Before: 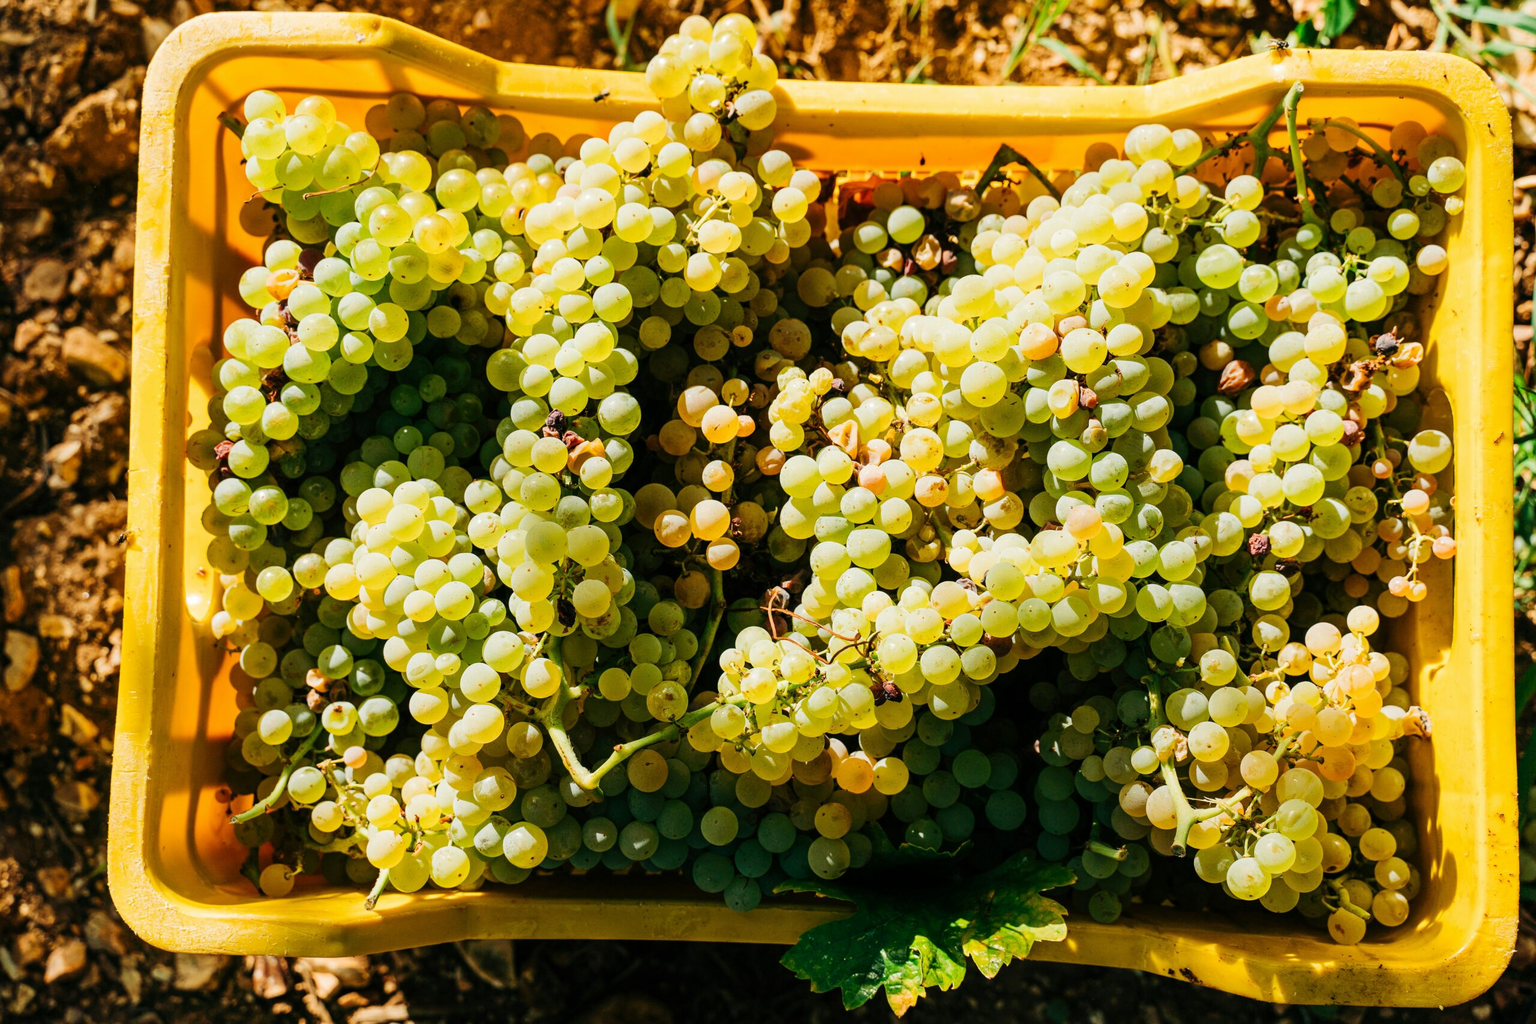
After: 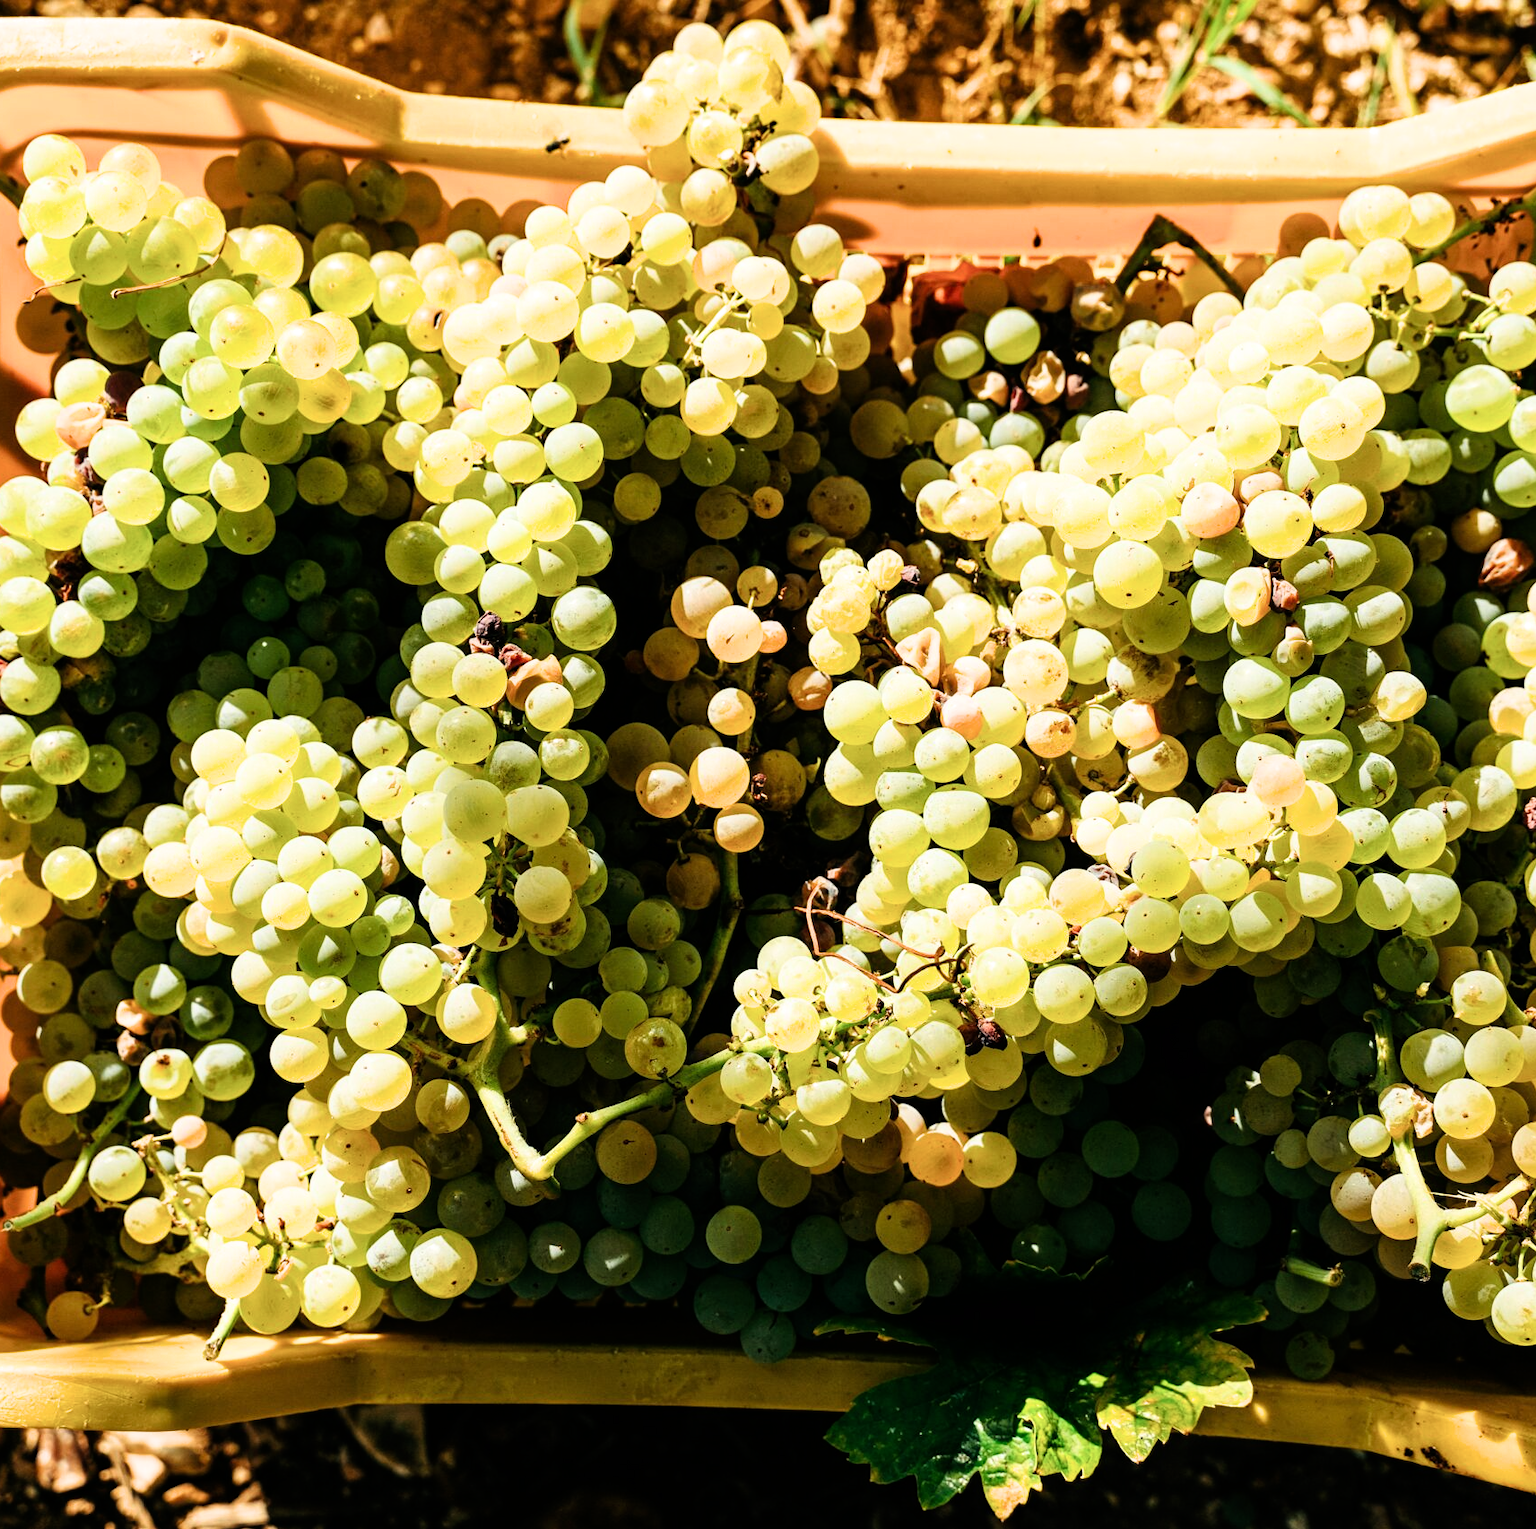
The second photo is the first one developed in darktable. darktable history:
filmic rgb: black relative exposure -9.13 EV, white relative exposure 2.32 EV, hardness 7.52
crop and rotate: left 14.911%, right 18.149%
